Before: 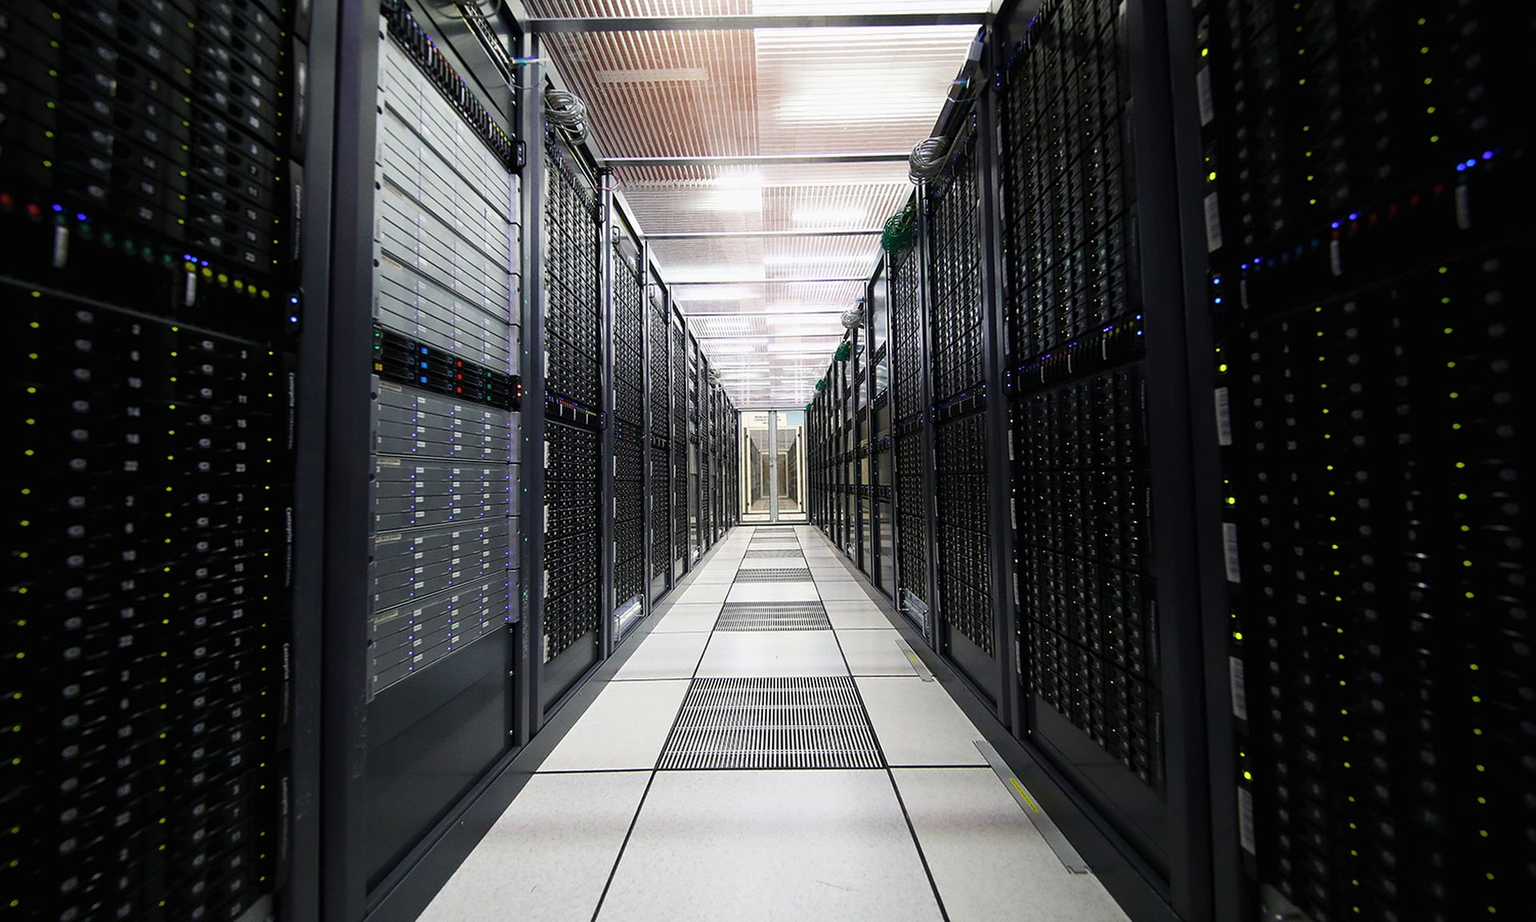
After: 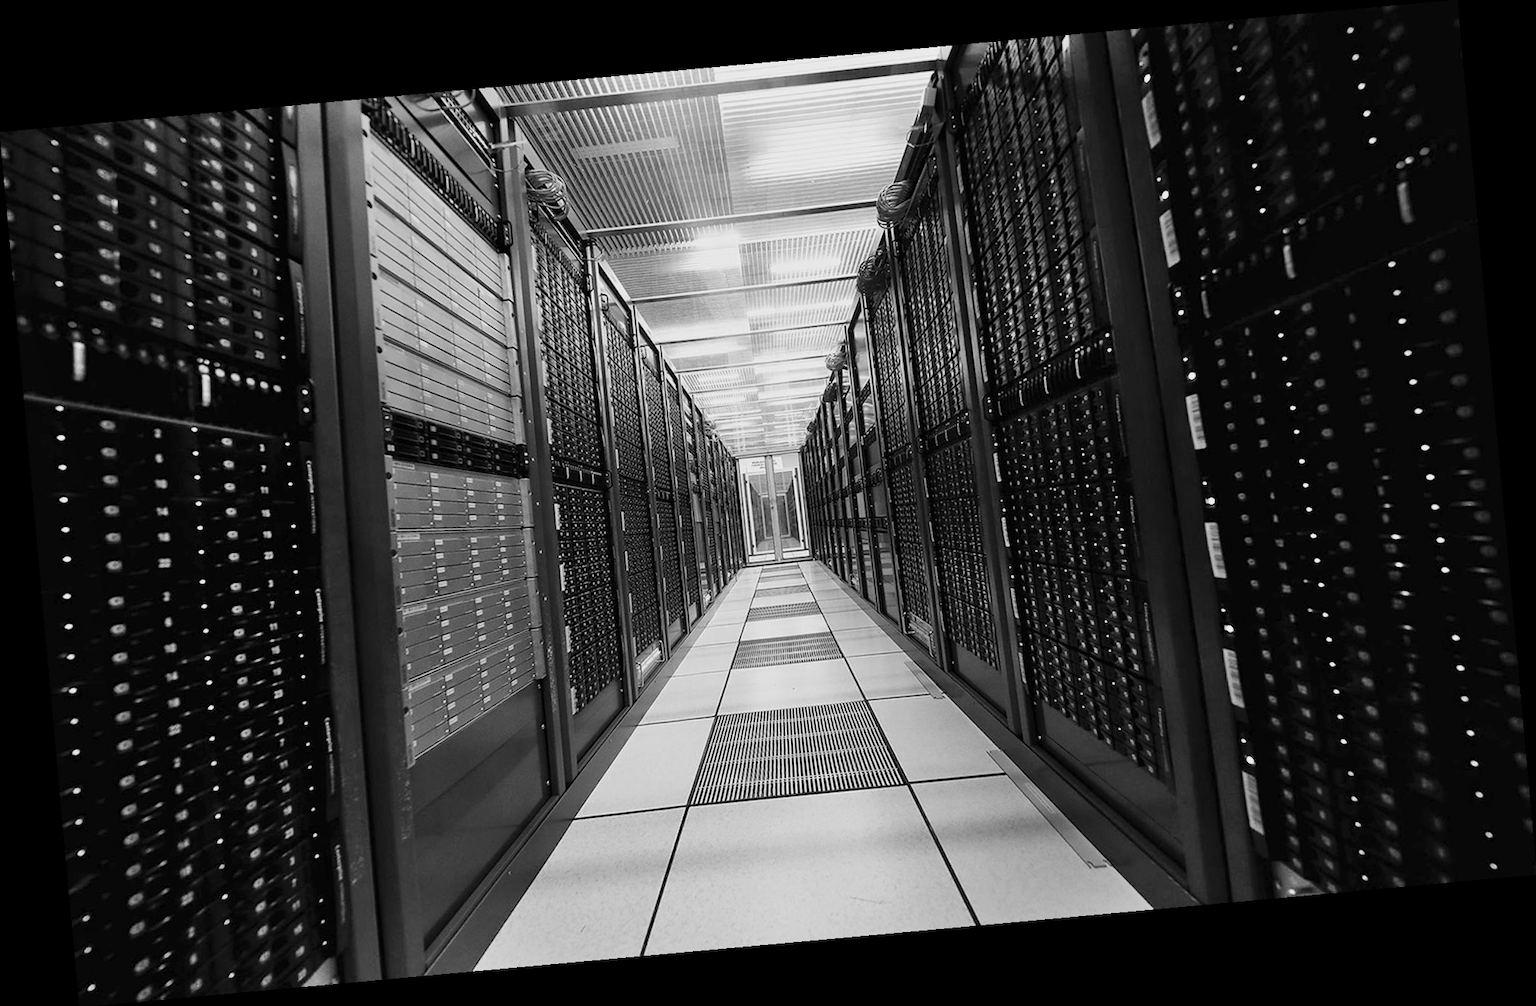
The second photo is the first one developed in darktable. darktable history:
color balance rgb: perceptual saturation grading › global saturation 30%, global vibrance 20%
rotate and perspective: rotation -5.2°, automatic cropping off
shadows and highlights: shadows 60, soften with gaussian
monochrome: a -74.22, b 78.2
